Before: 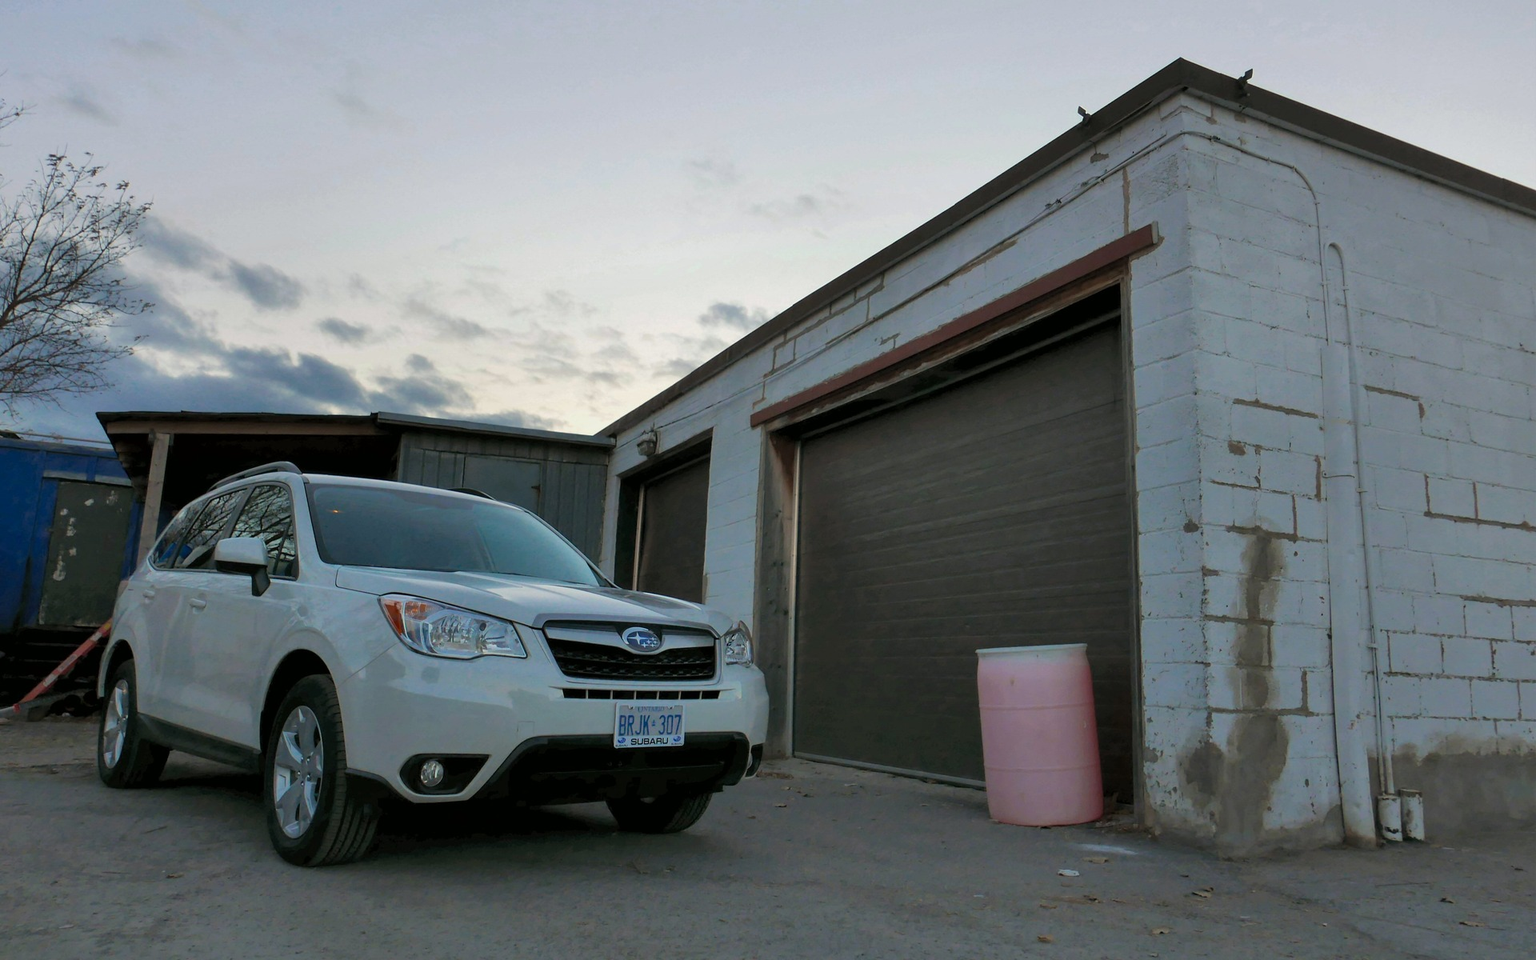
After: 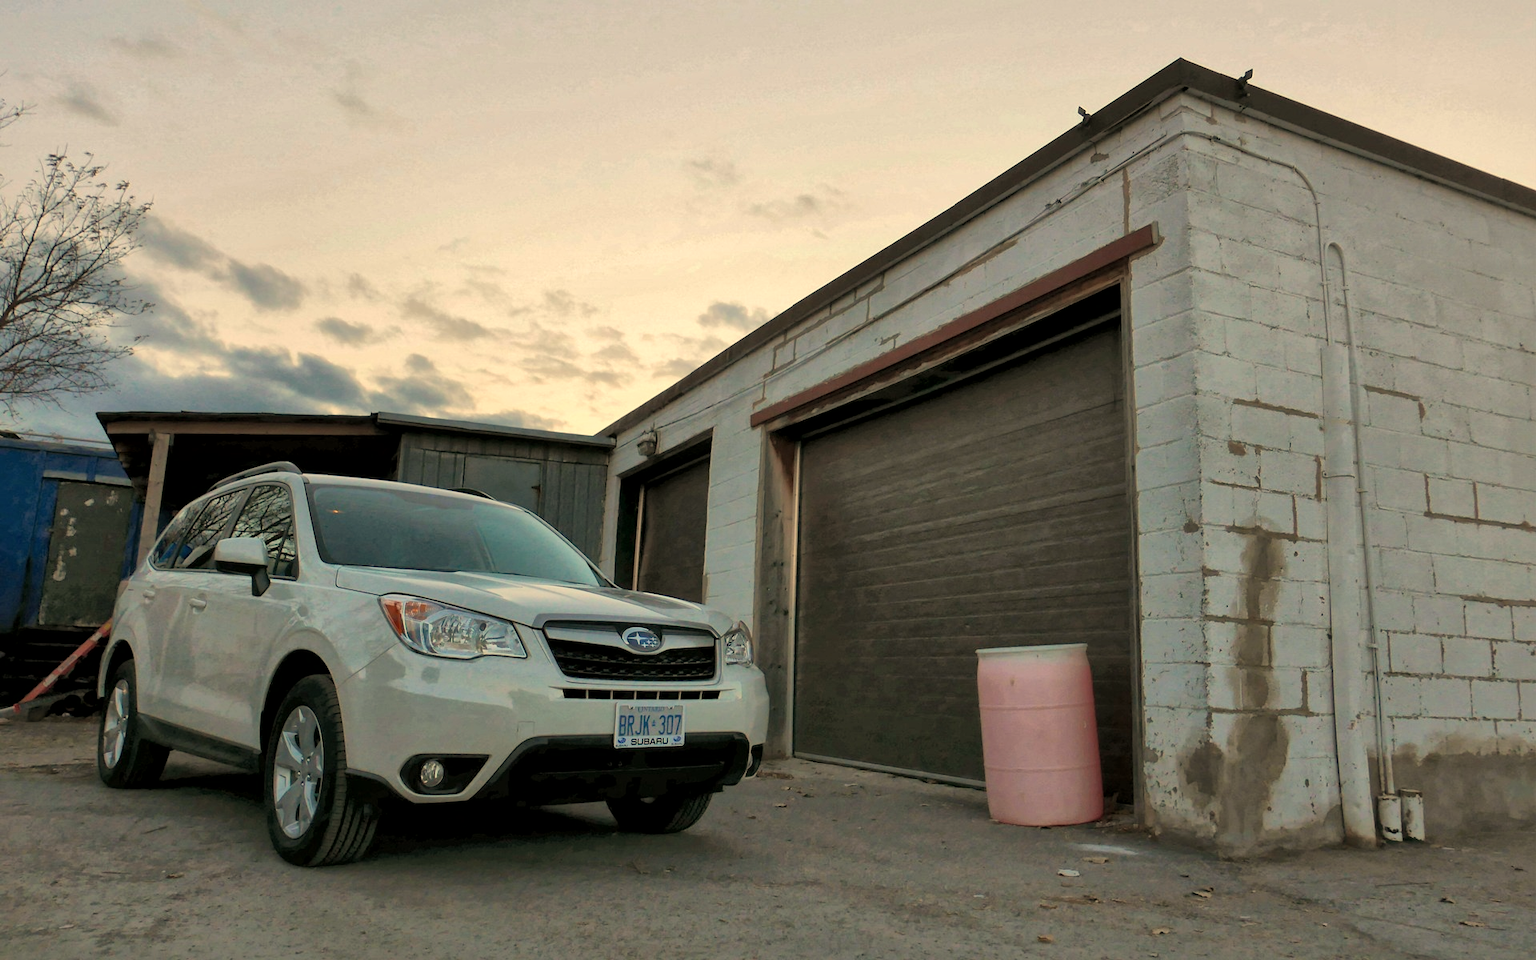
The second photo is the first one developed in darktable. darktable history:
contrast brightness saturation: contrast 0.03, brightness -0.04
global tonemap: drago (1, 100), detail 1
white balance: red 1.123, blue 0.83
